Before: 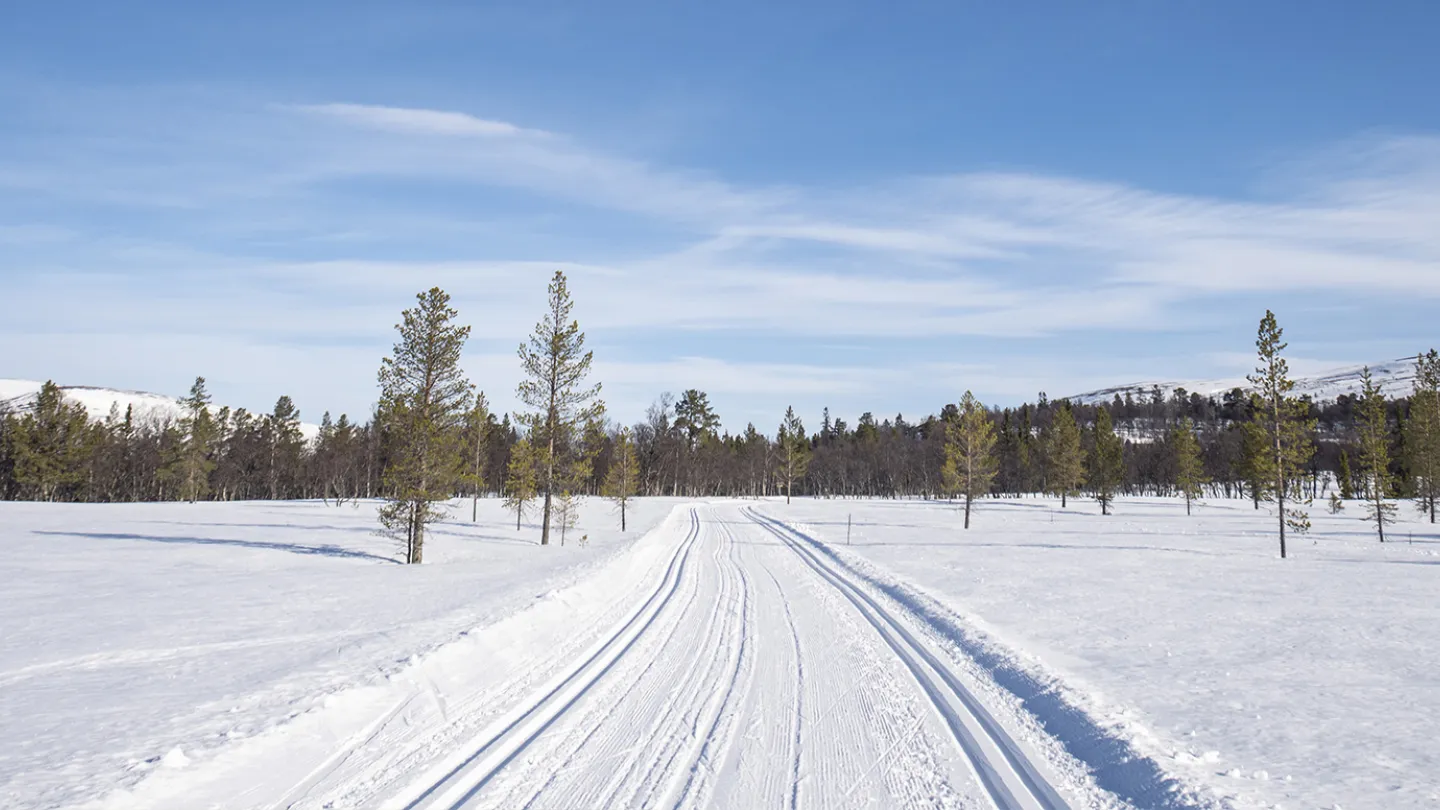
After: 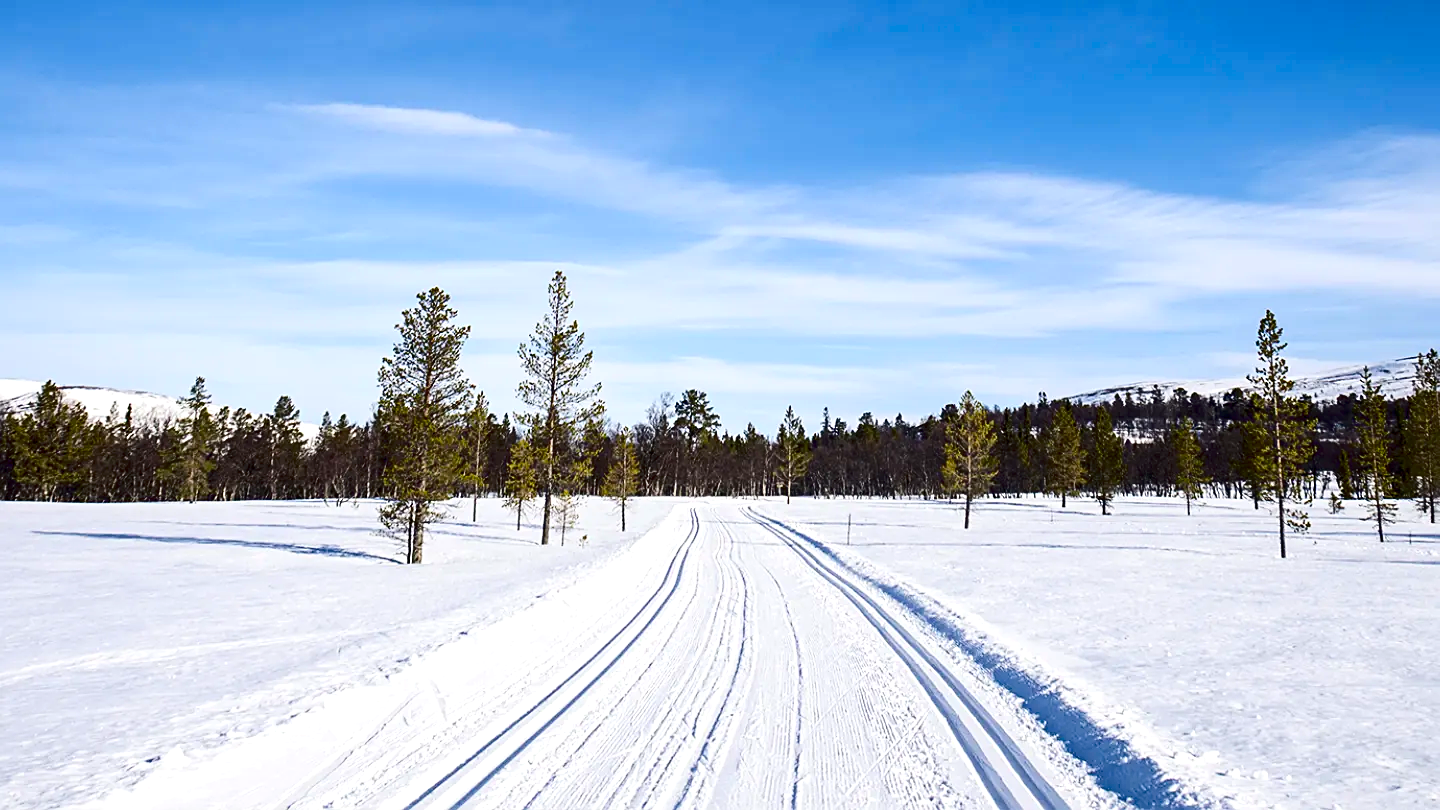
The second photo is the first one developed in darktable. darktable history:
contrast brightness saturation: contrast 0.22, brightness -0.19, saturation 0.24
sharpen: on, module defaults
color balance rgb: global offset › luminance -0.51%, perceptual saturation grading › global saturation 27.53%, perceptual saturation grading › highlights -25%, perceptual saturation grading › shadows 25%, perceptual brilliance grading › highlights 6.62%, perceptual brilliance grading › mid-tones 17.07%, perceptual brilliance grading › shadows -5.23%
